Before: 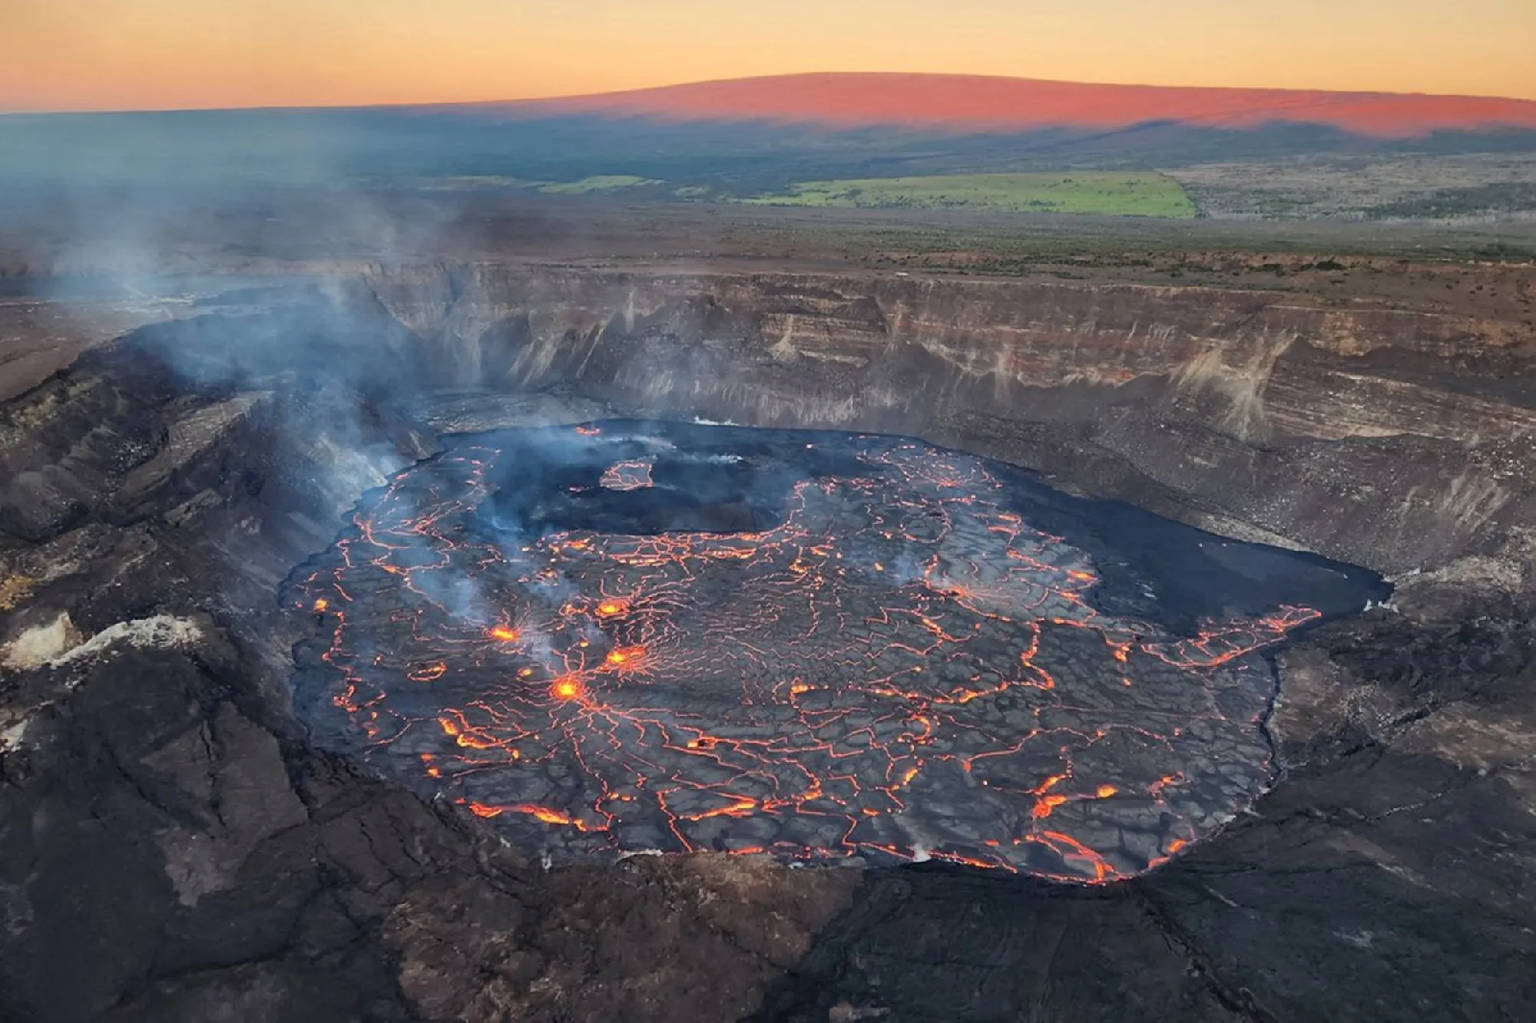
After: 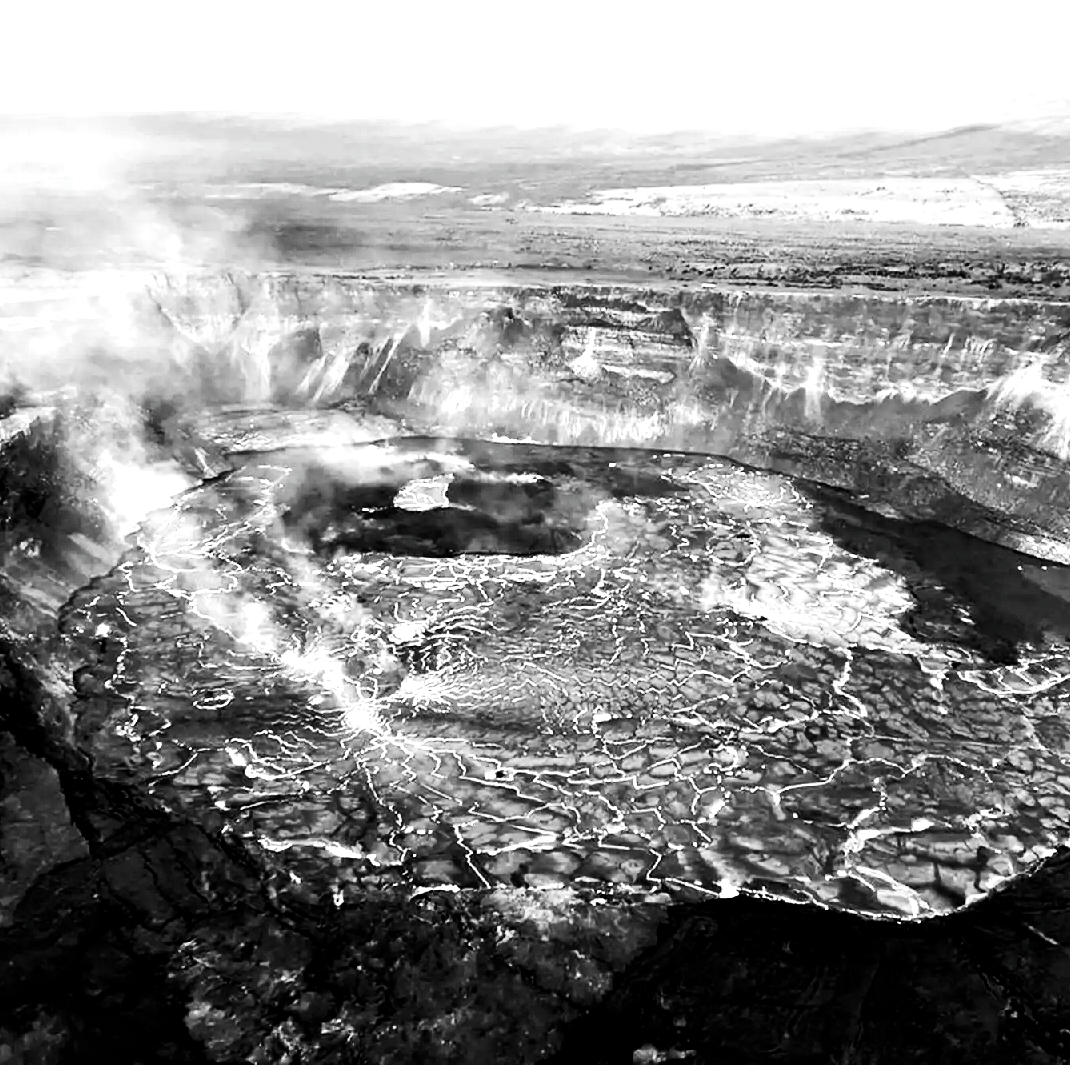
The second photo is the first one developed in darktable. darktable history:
base curve: curves: ch0 [(0, 0) (0.028, 0.03) (0.121, 0.232) (0.46, 0.748) (0.859, 0.968) (1, 1)], preserve colors none
crop and rotate: left 14.448%, right 18.623%
tone equalizer: -8 EV -0.386 EV, -7 EV -0.386 EV, -6 EV -0.303 EV, -5 EV -0.207 EV, -3 EV 0.207 EV, -2 EV 0.354 EV, -1 EV 0.37 EV, +0 EV 0.447 EV, edges refinement/feathering 500, mask exposure compensation -1.57 EV, preserve details no
exposure: black level correction 0.015, exposure 1.765 EV, compensate exposure bias true, compensate highlight preservation false
contrast brightness saturation: contrast 0.025, brightness -0.998, saturation -0.993
